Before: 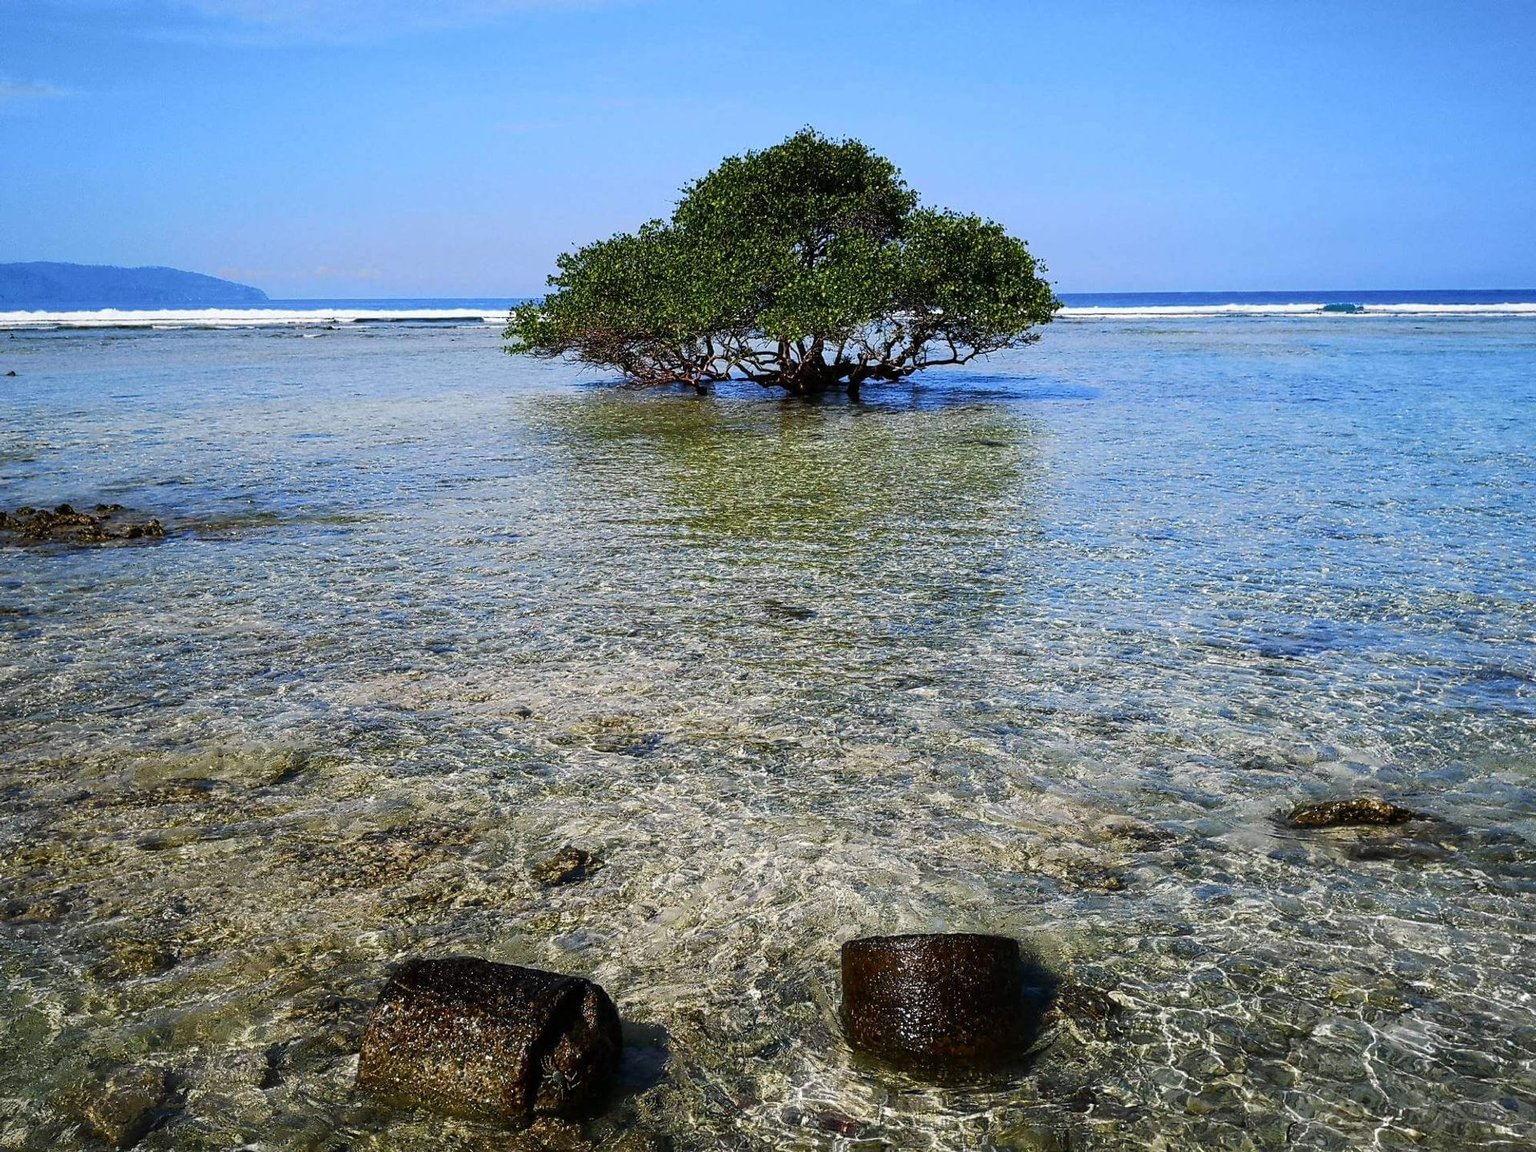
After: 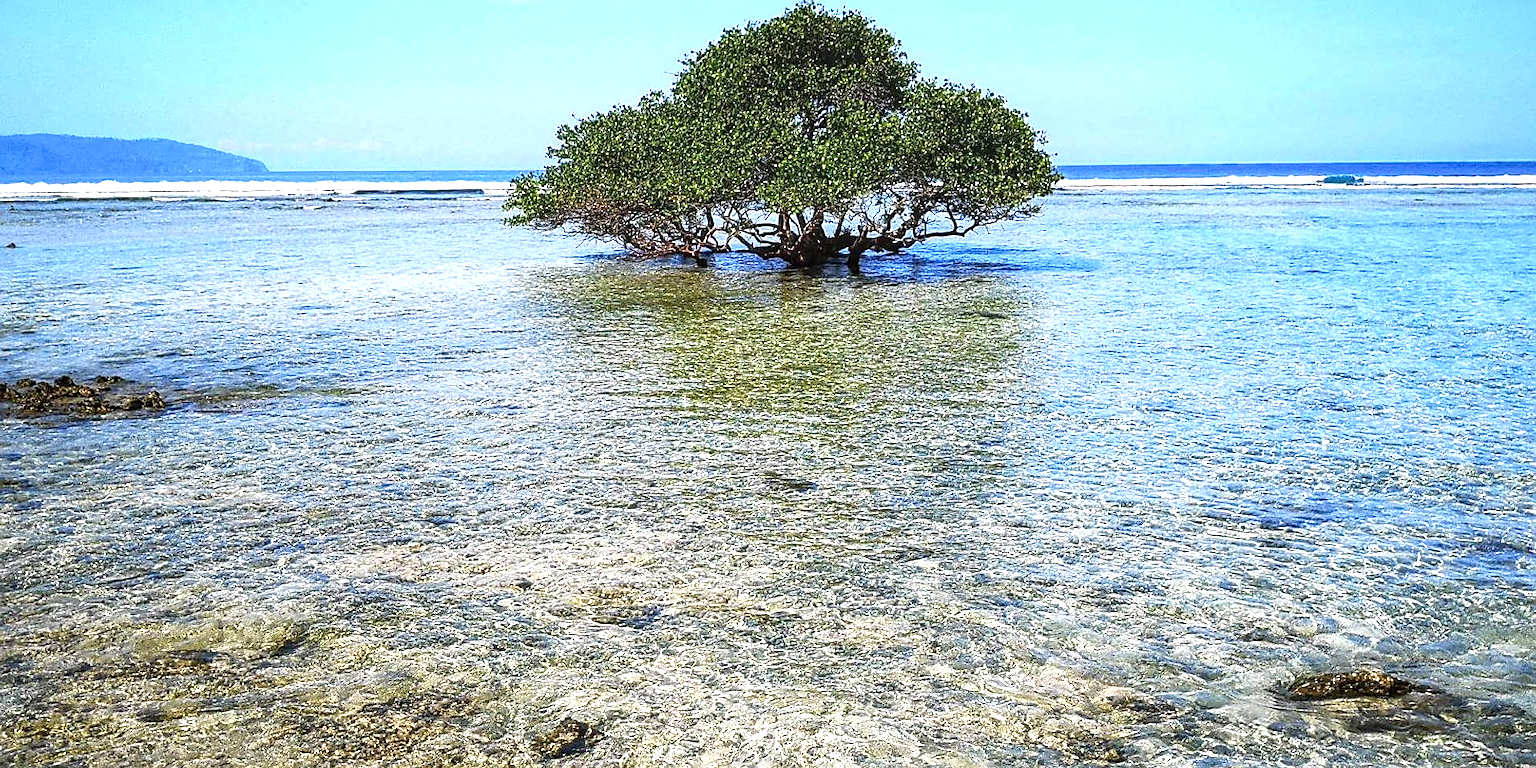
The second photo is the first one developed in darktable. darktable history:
sharpen: on, module defaults
crop: top 11.166%, bottom 22.168%
local contrast: on, module defaults
exposure: black level correction 0, exposure 1 EV, compensate exposure bias true, compensate highlight preservation false
